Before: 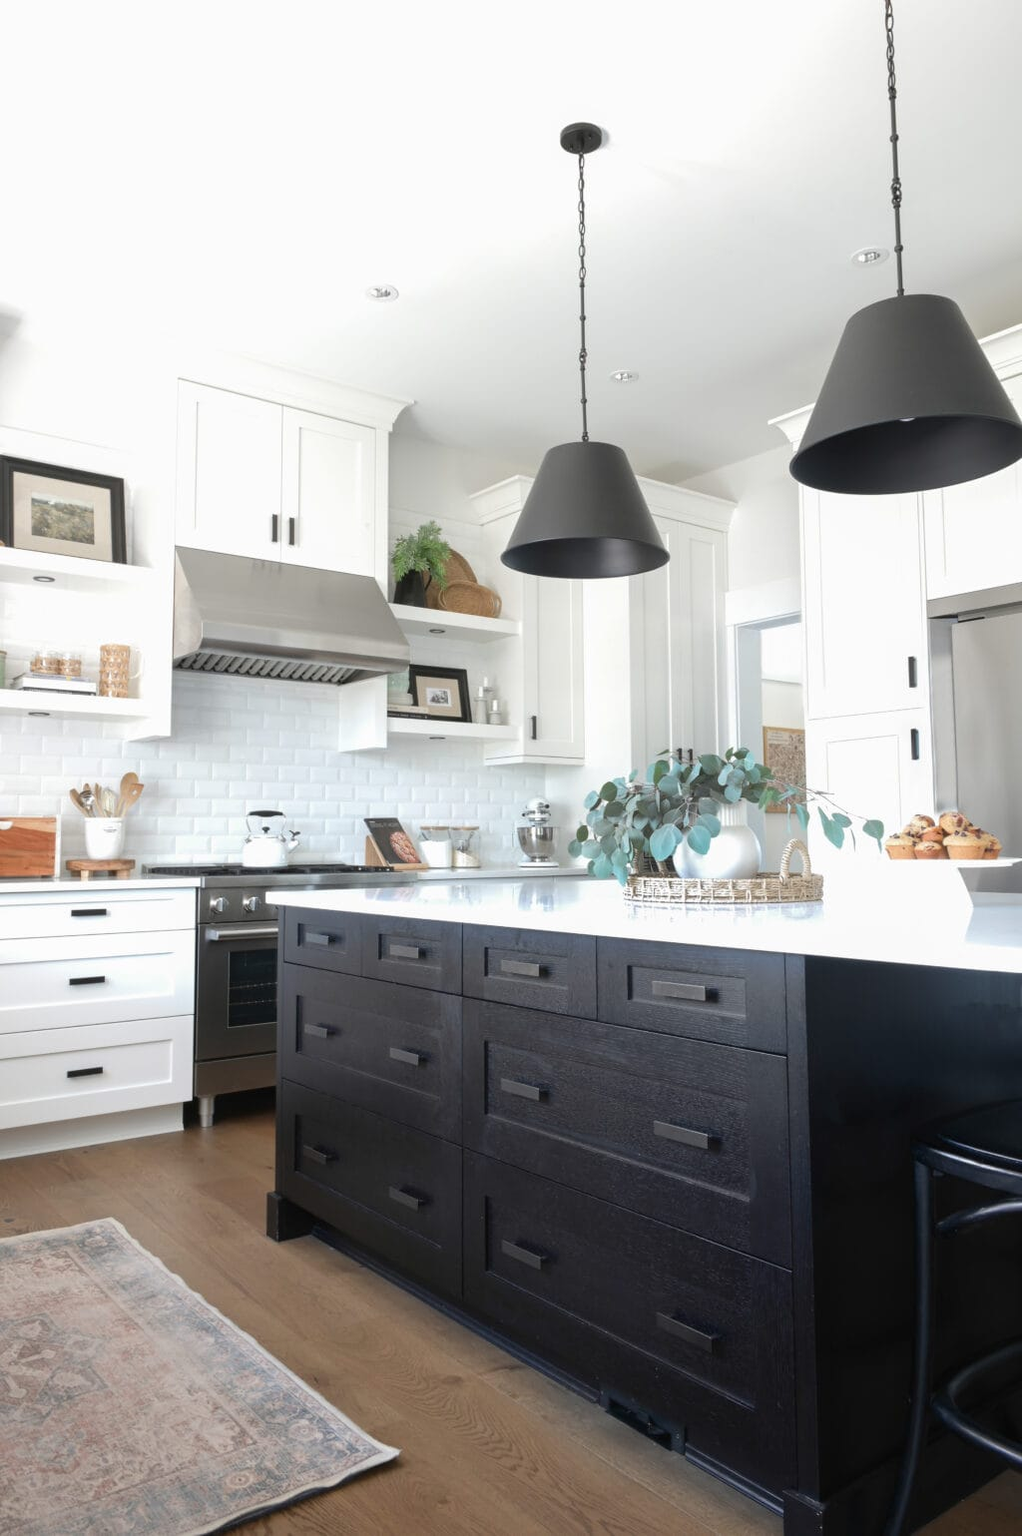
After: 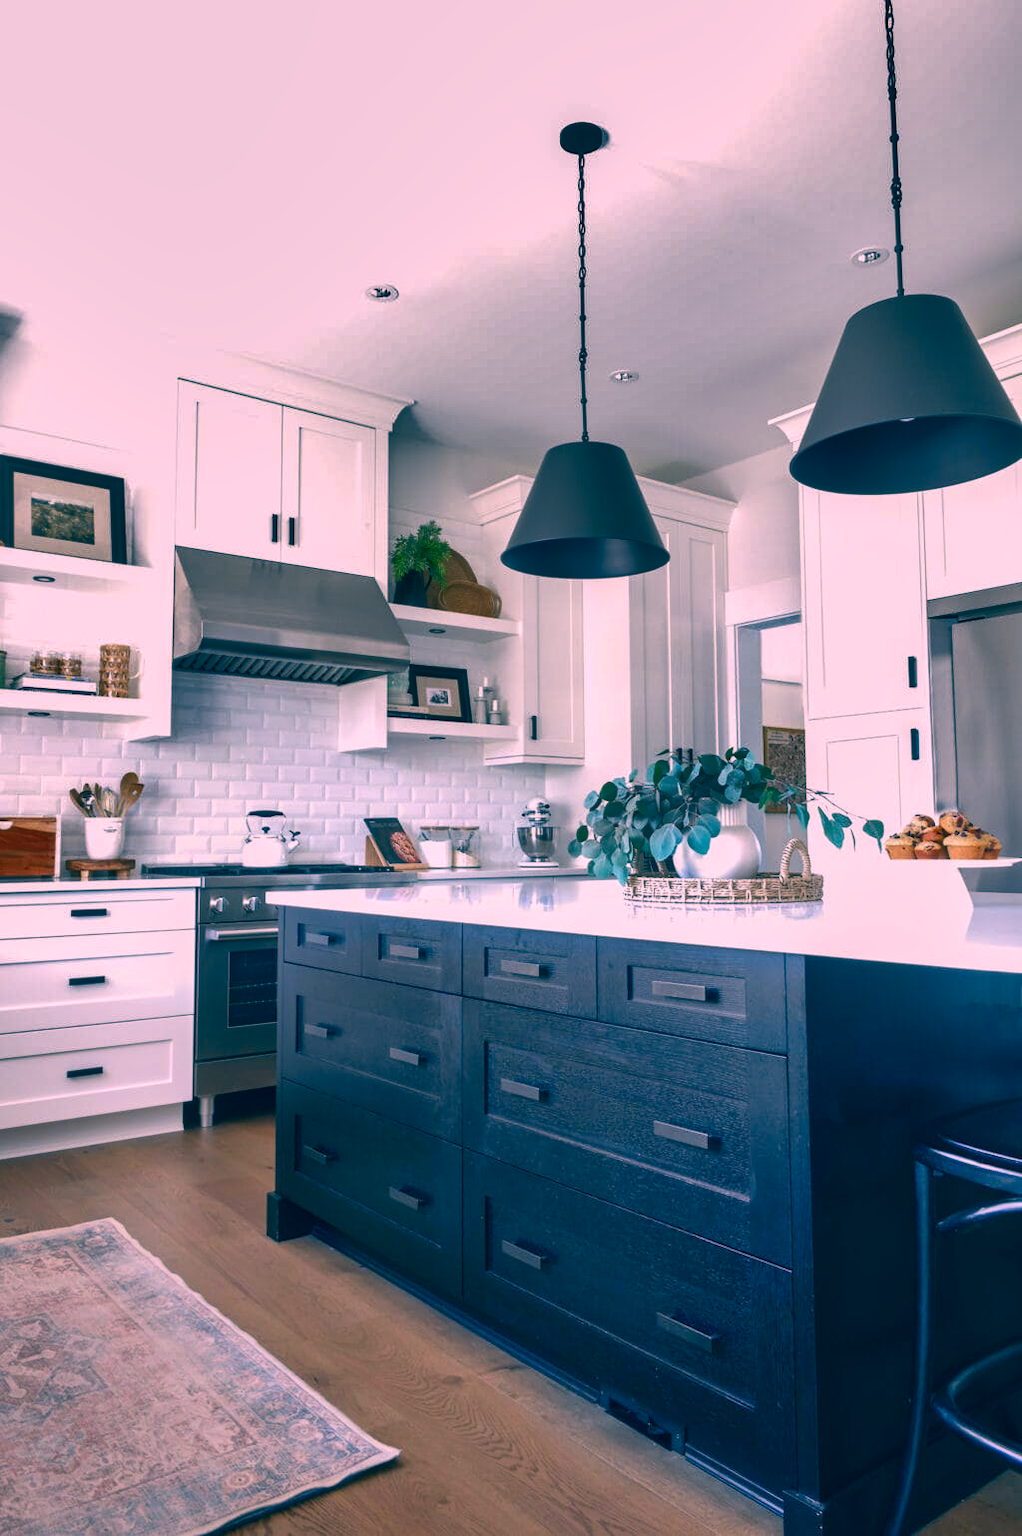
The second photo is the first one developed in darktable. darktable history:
color correction: highlights a* 17.03, highlights b* 0.205, shadows a* -15.38, shadows b* -14.56, saturation 1.5
shadows and highlights: white point adjustment -3.64, highlights -63.34, highlights color adjustment 42%, soften with gaussian
local contrast: on, module defaults
